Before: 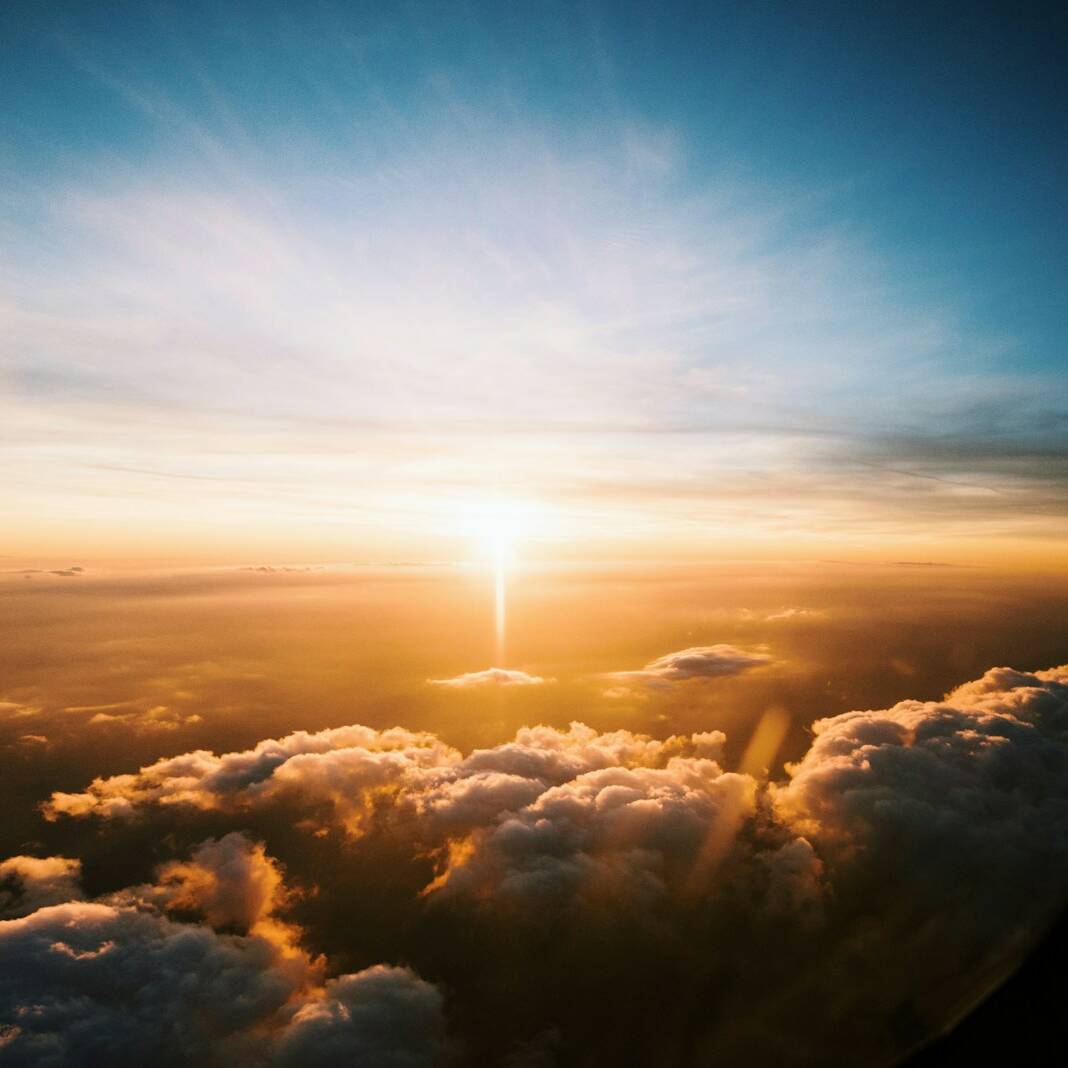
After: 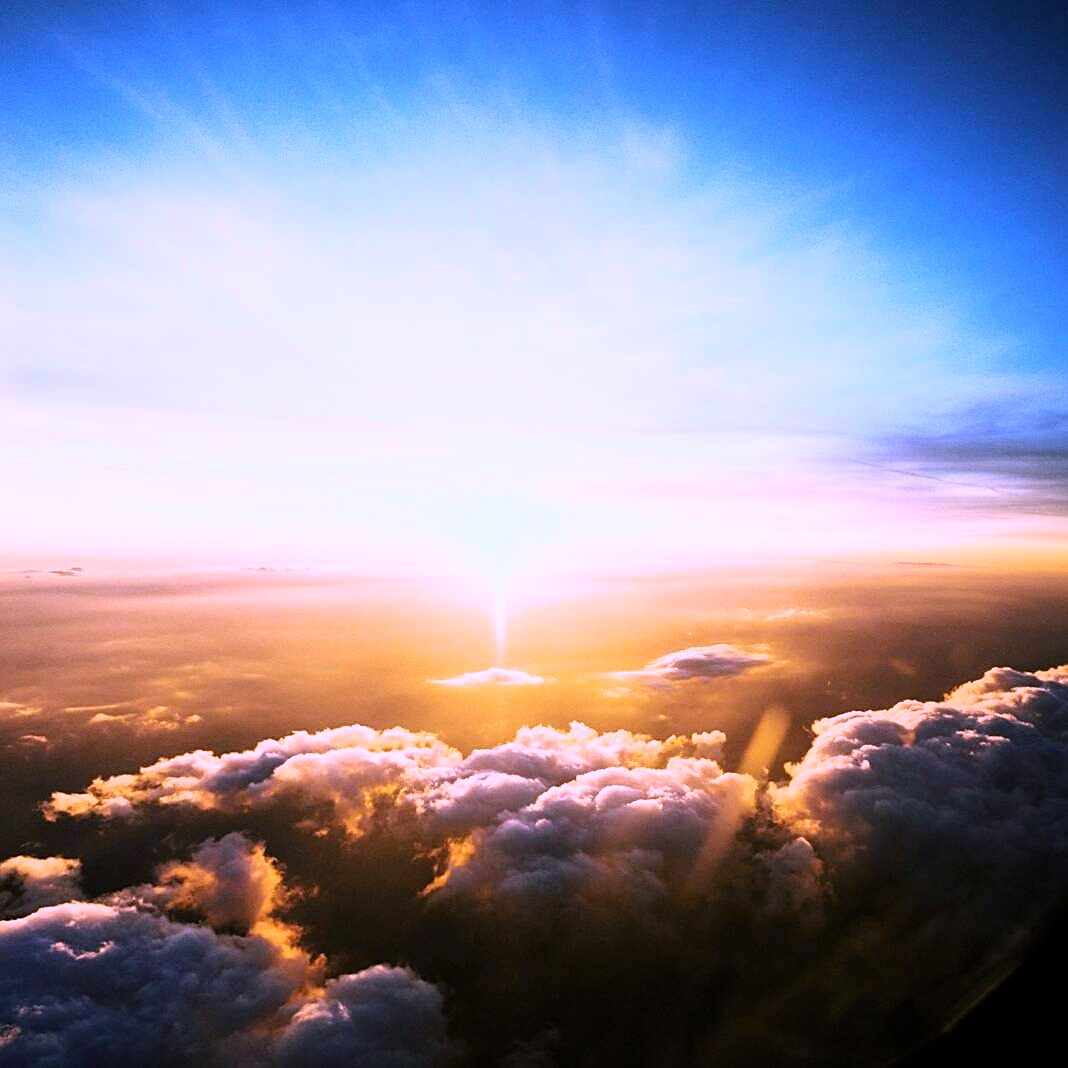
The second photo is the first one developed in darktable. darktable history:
sharpen: on, module defaults
white balance: red 0.98, blue 1.61
base curve: curves: ch0 [(0, 0) (0.005, 0.002) (0.193, 0.295) (0.399, 0.664) (0.75, 0.928) (1, 1)]
